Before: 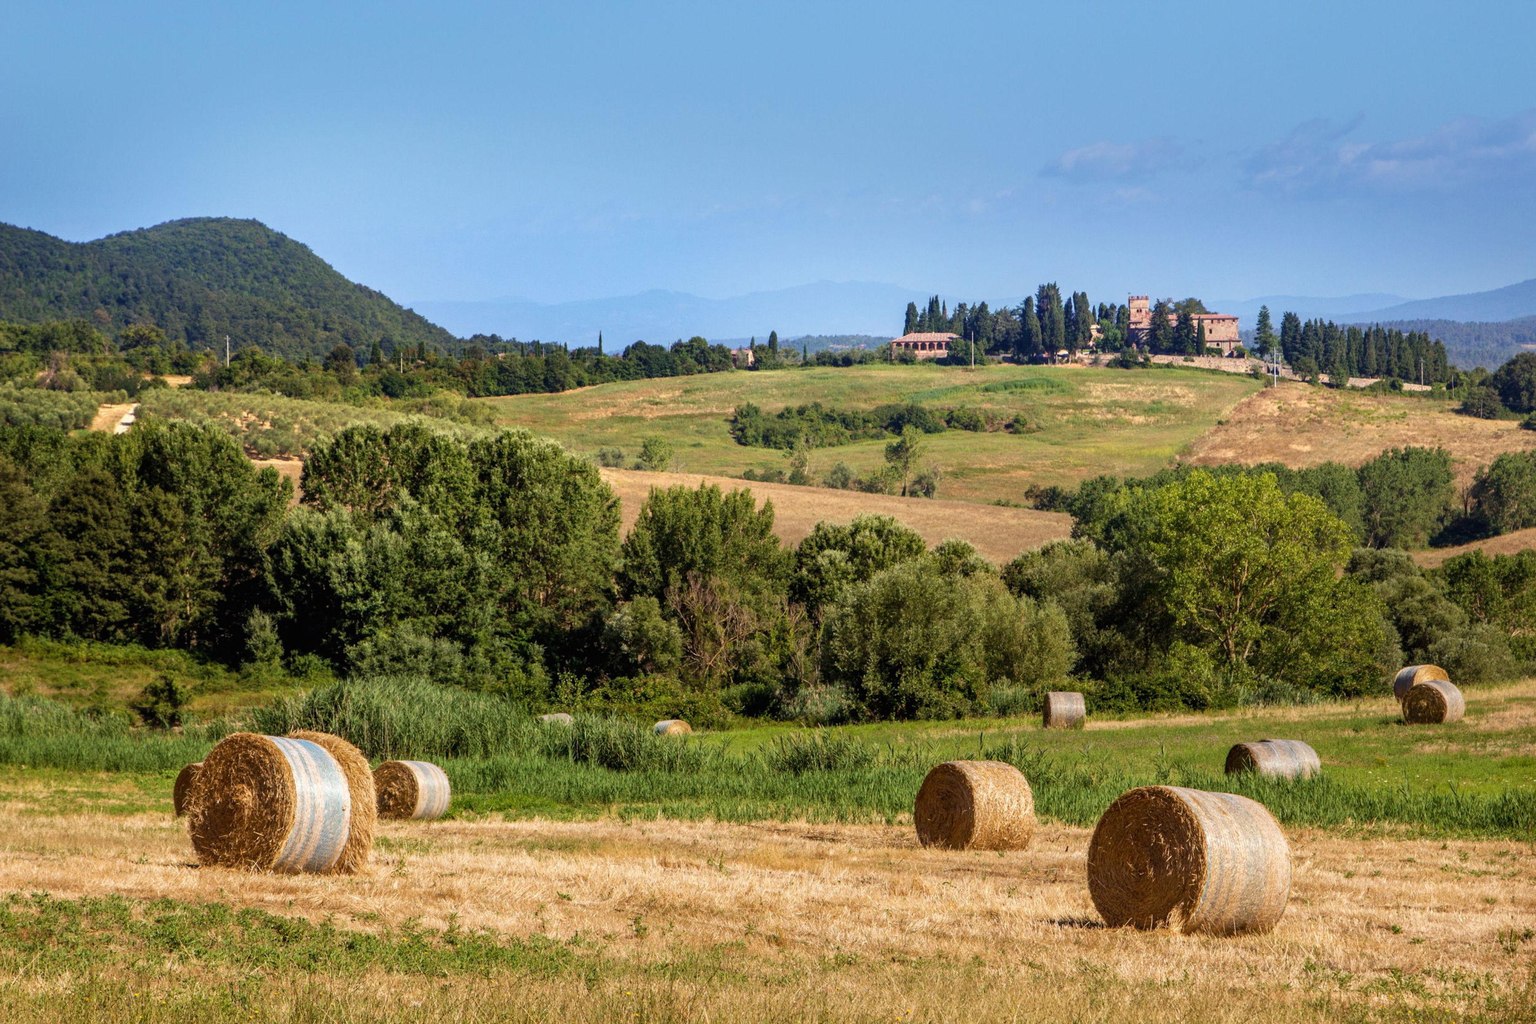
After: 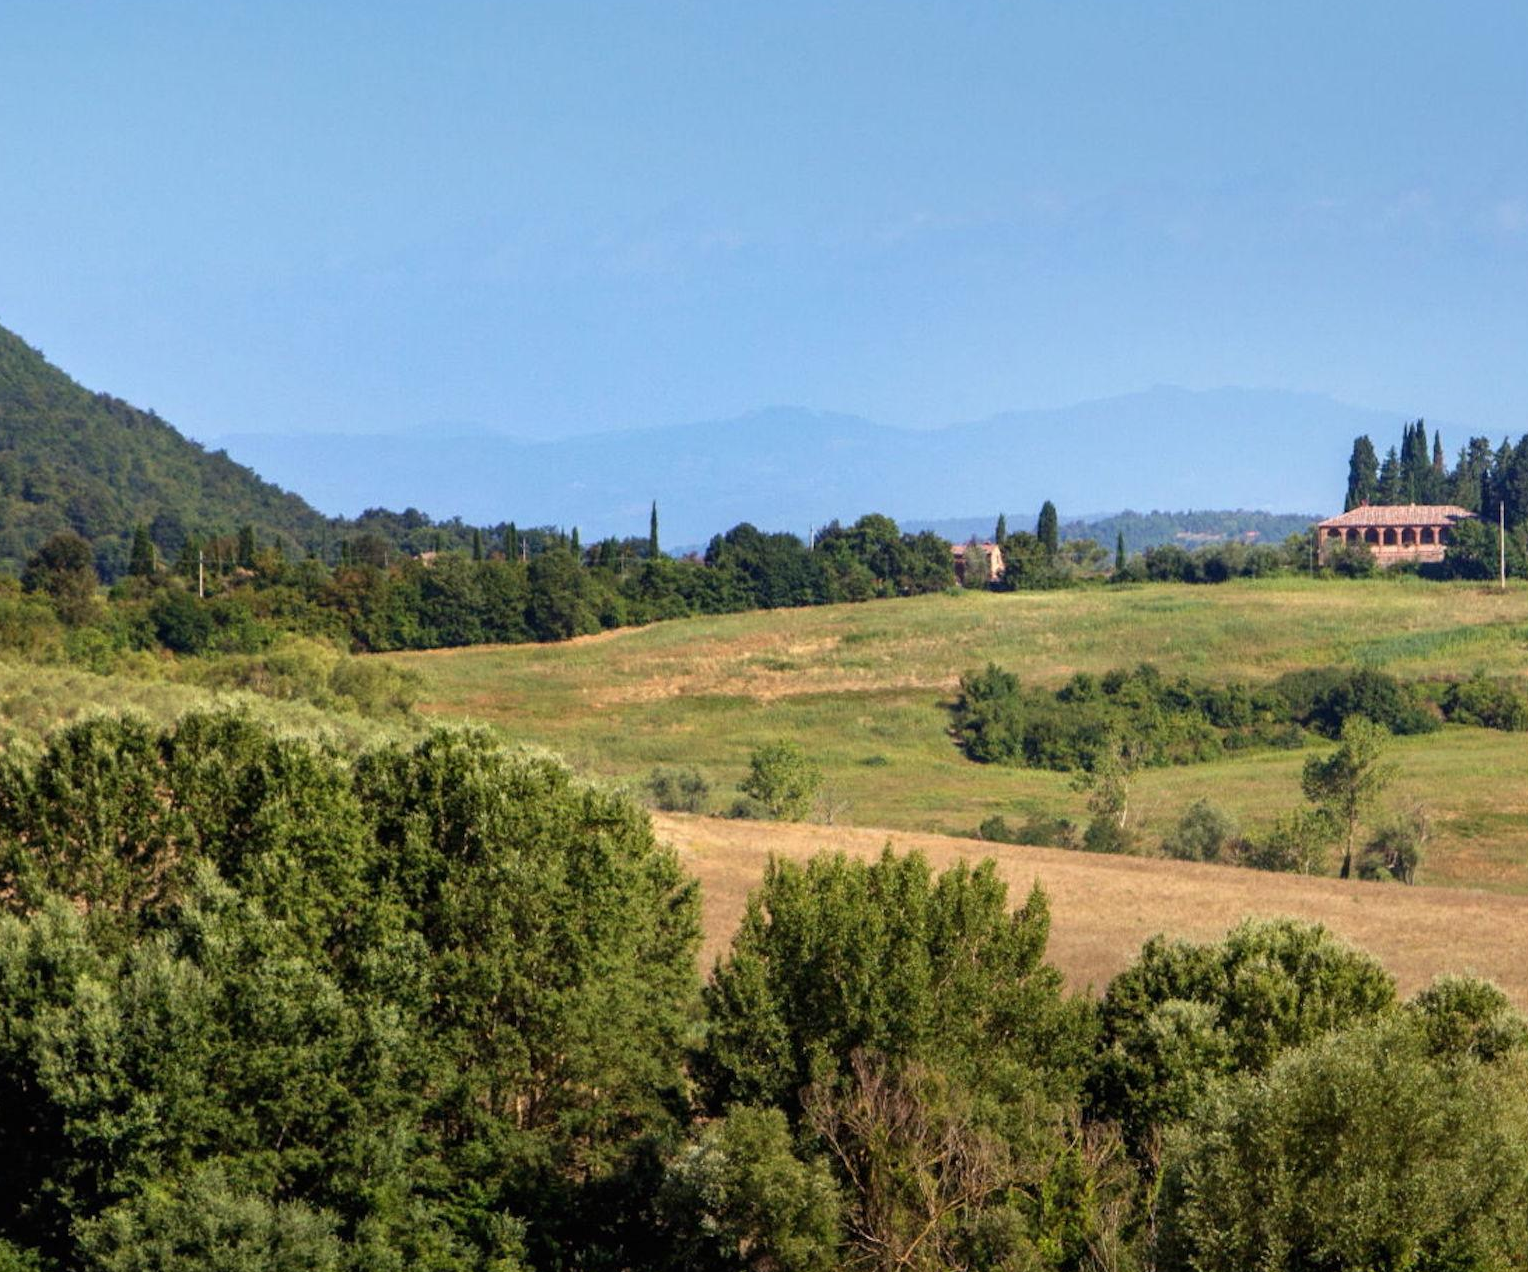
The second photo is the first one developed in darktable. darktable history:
tone equalizer: on, module defaults
crop: left 20.409%, top 10.846%, right 35.915%, bottom 34.616%
